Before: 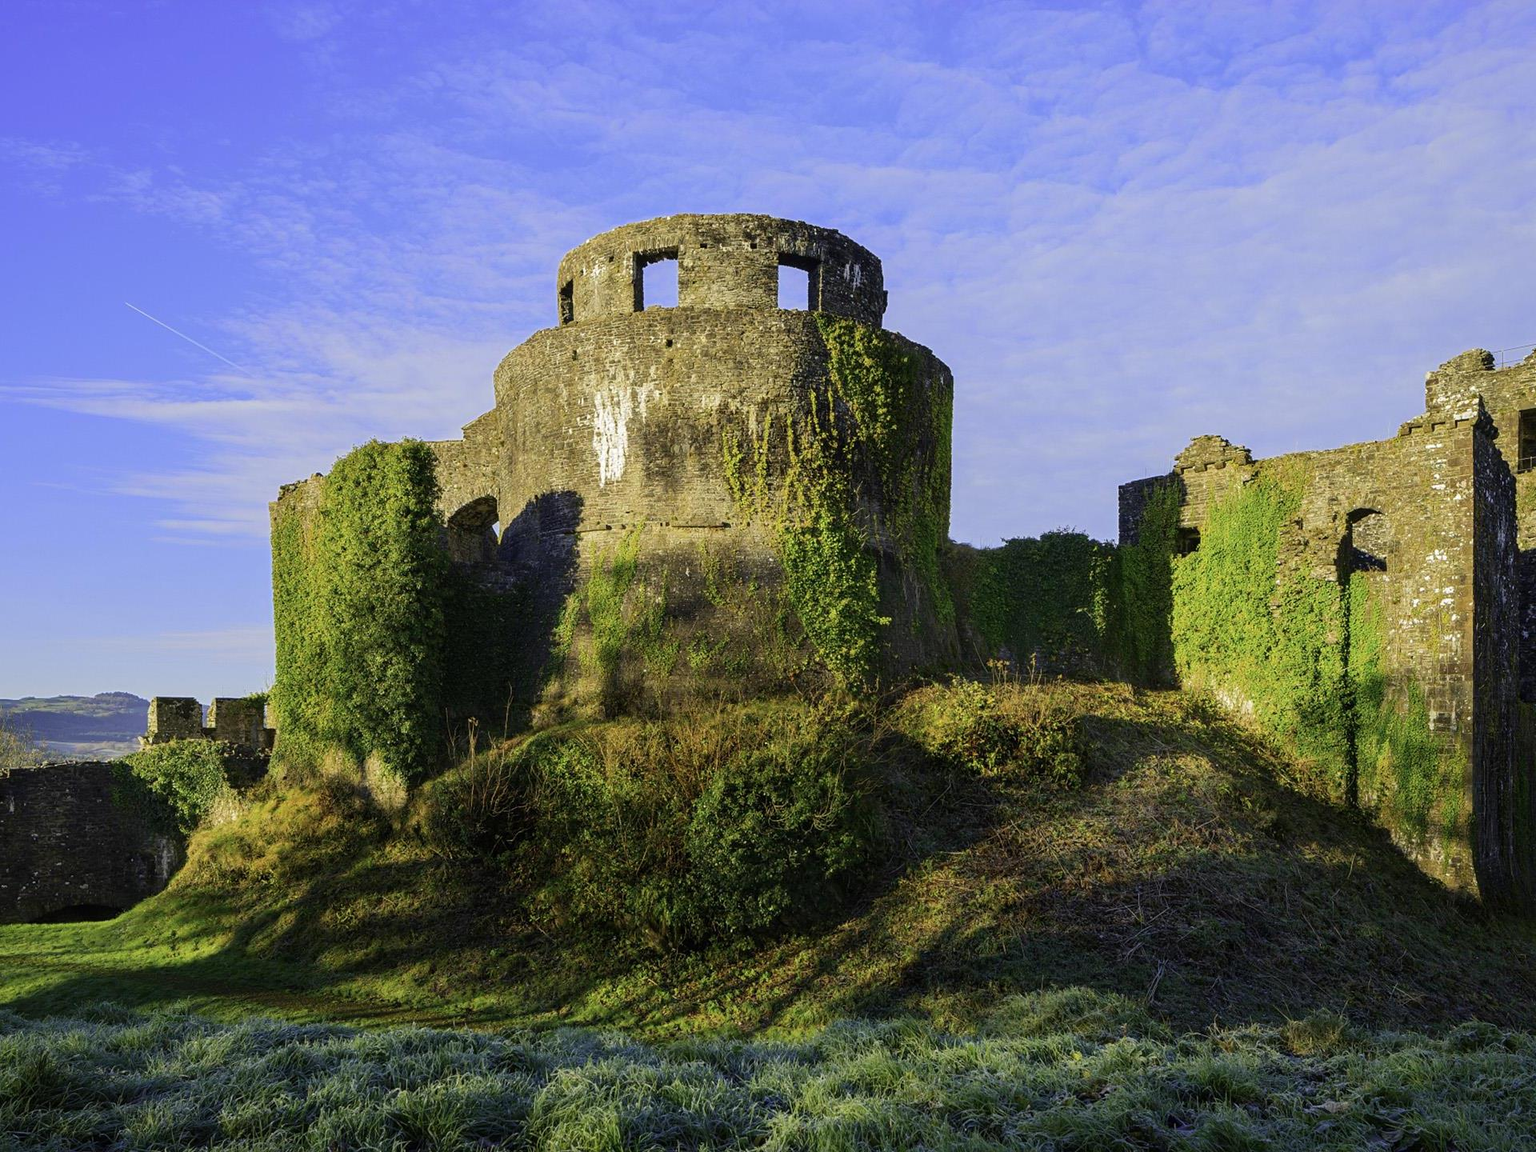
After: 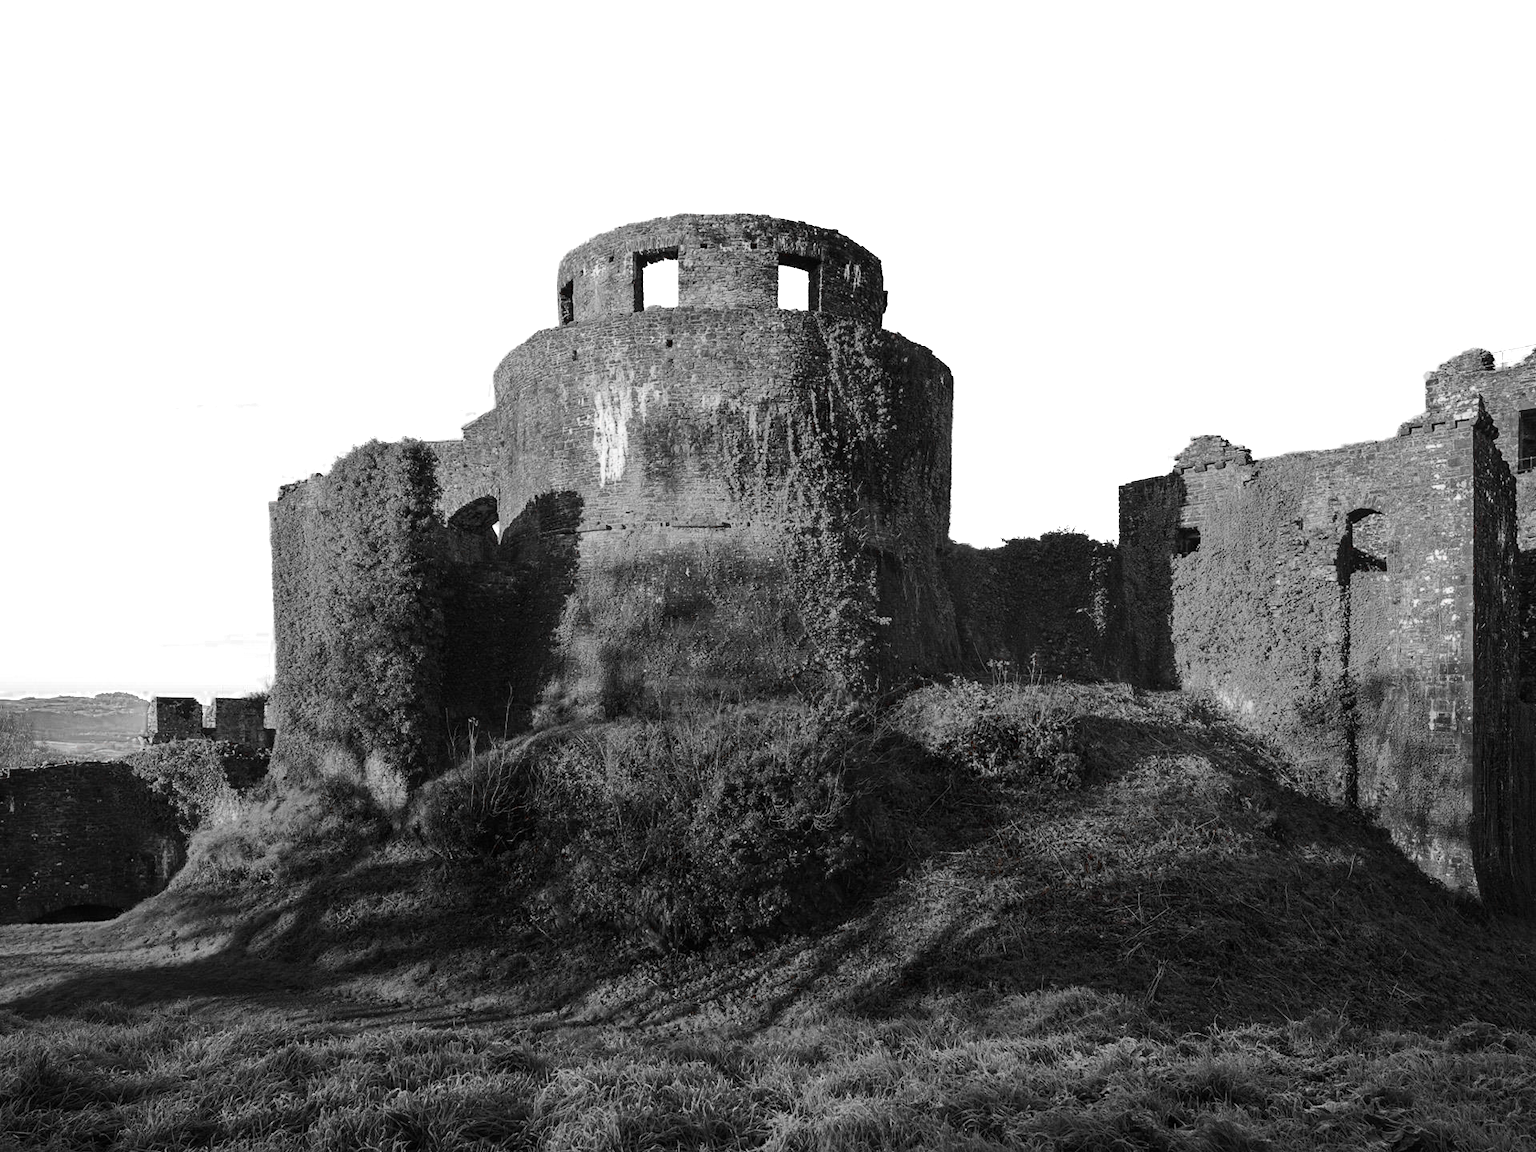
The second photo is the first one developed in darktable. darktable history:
contrast brightness saturation: contrast 0.151, brightness 0.052
color zones: curves: ch0 [(0, 0.352) (0.143, 0.407) (0.286, 0.386) (0.429, 0.431) (0.571, 0.829) (0.714, 0.853) (0.857, 0.833) (1, 0.352)]; ch1 [(0, 0.604) (0.072, 0.726) (0.096, 0.608) (0.205, 0.007) (0.571, -0.006) (0.839, -0.013) (0.857, -0.012) (1, 0.604)]
